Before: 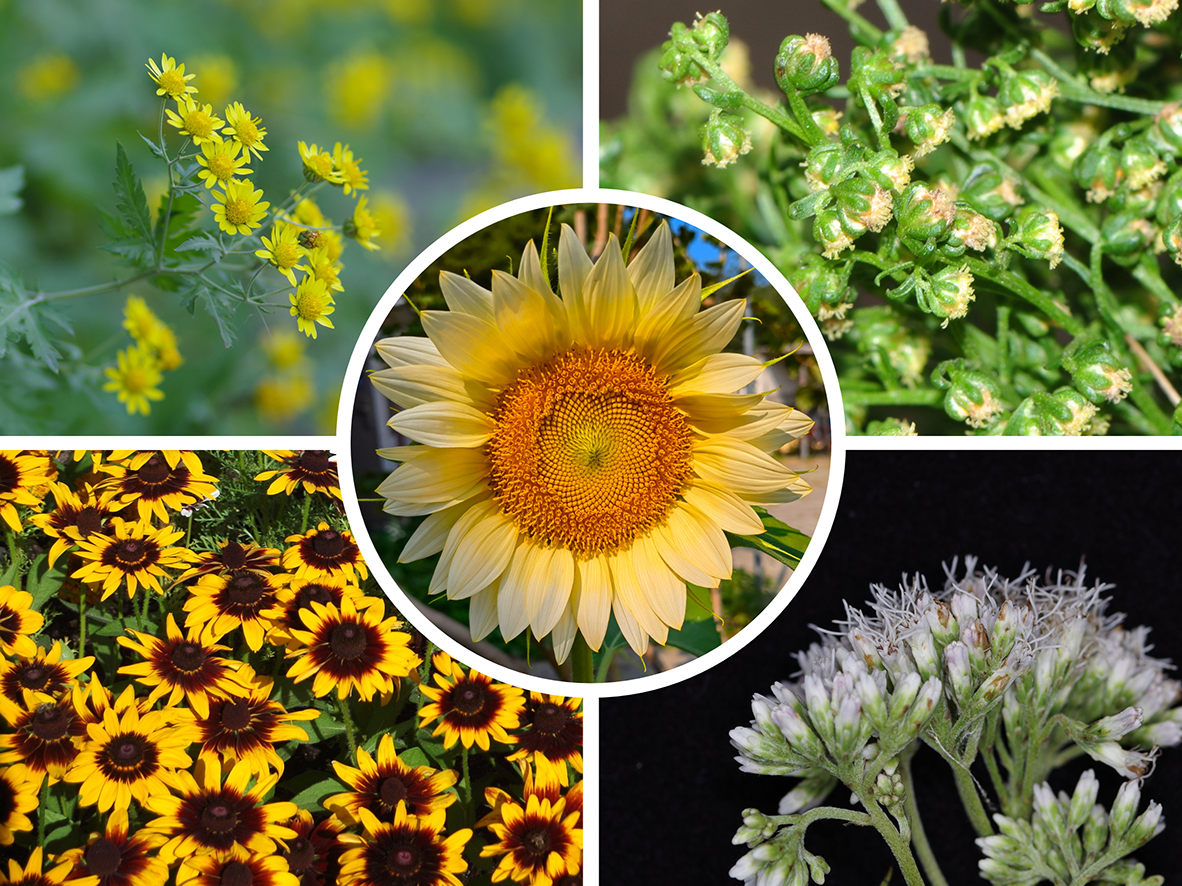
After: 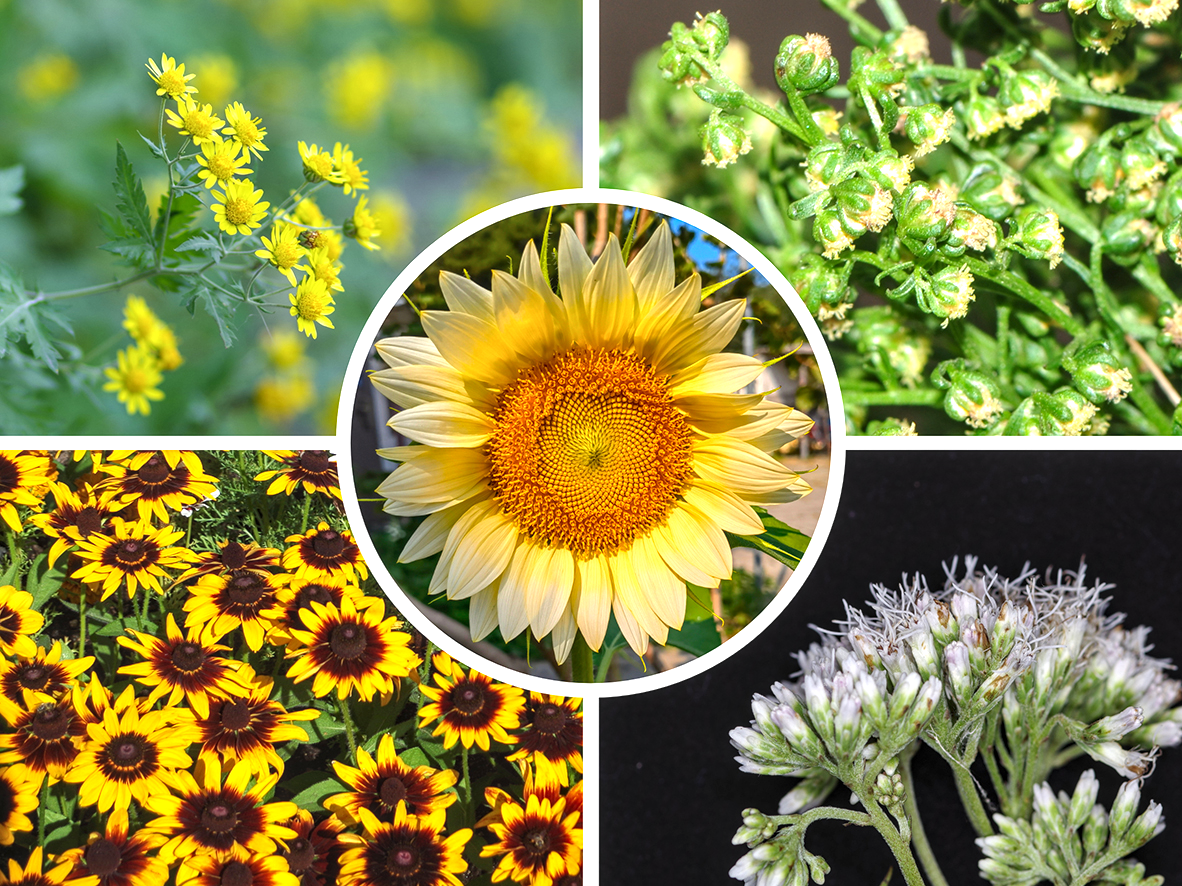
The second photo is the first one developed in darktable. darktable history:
exposure: black level correction 0, exposure 0.597 EV, compensate exposure bias true, compensate highlight preservation false
local contrast: on, module defaults
